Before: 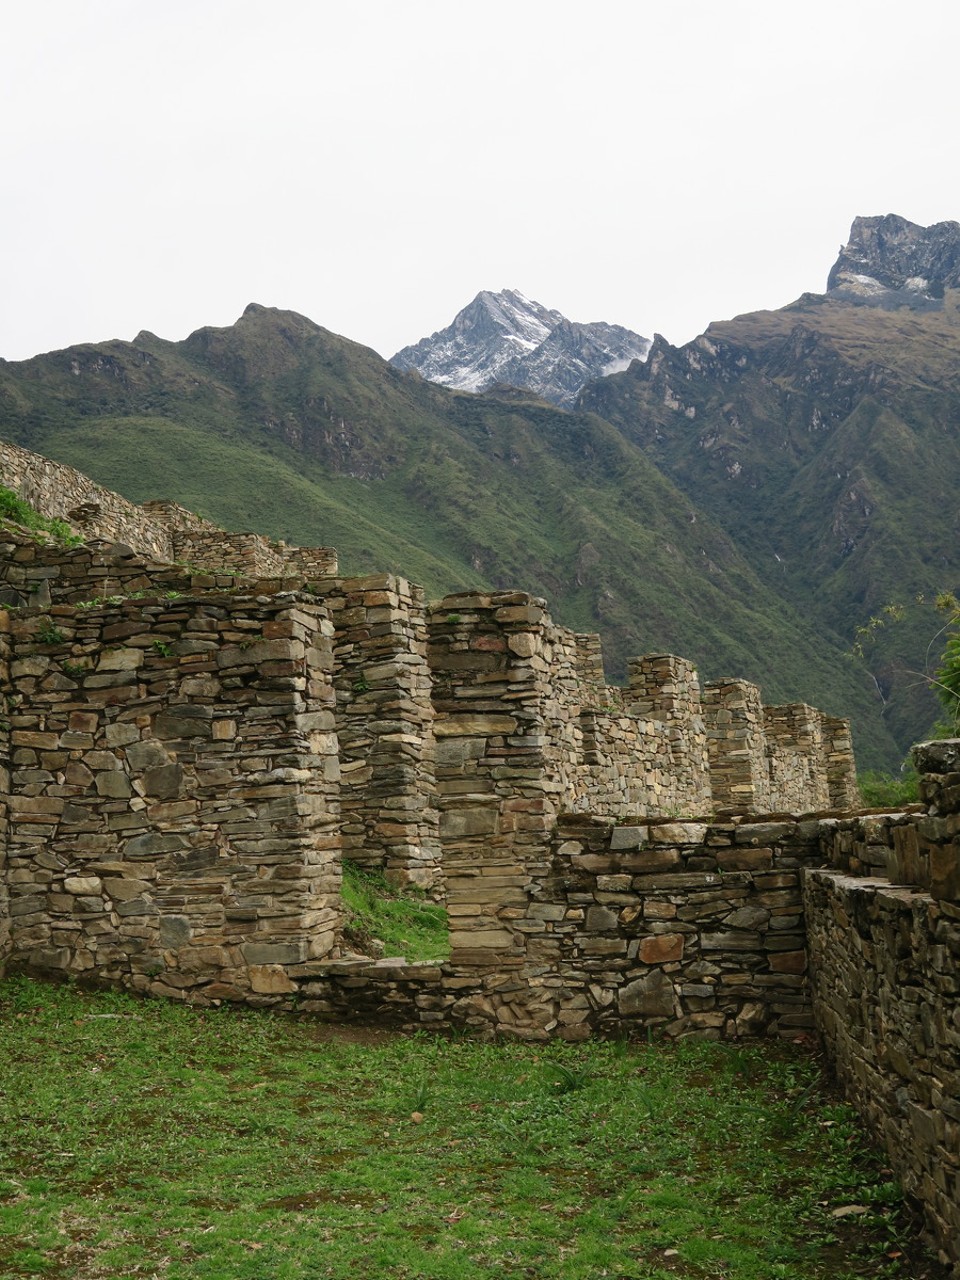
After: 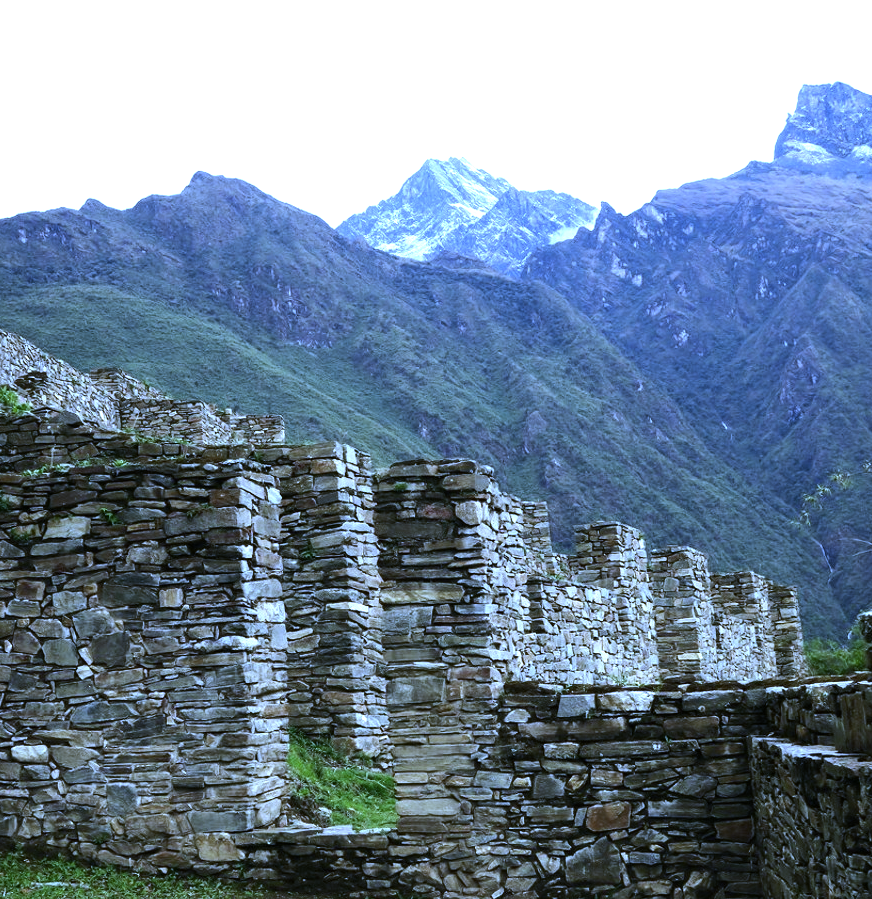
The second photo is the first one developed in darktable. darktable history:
tone equalizer: -8 EV -0.75 EV, -7 EV -0.7 EV, -6 EV -0.6 EV, -5 EV -0.4 EV, -3 EV 0.4 EV, -2 EV 0.6 EV, -1 EV 0.7 EV, +0 EV 0.75 EV, edges refinement/feathering 500, mask exposure compensation -1.57 EV, preserve details no
crop: left 5.596%, top 10.314%, right 3.534%, bottom 19.395%
white balance: red 0.766, blue 1.537
exposure: exposure 0.376 EV, compensate highlight preservation false
